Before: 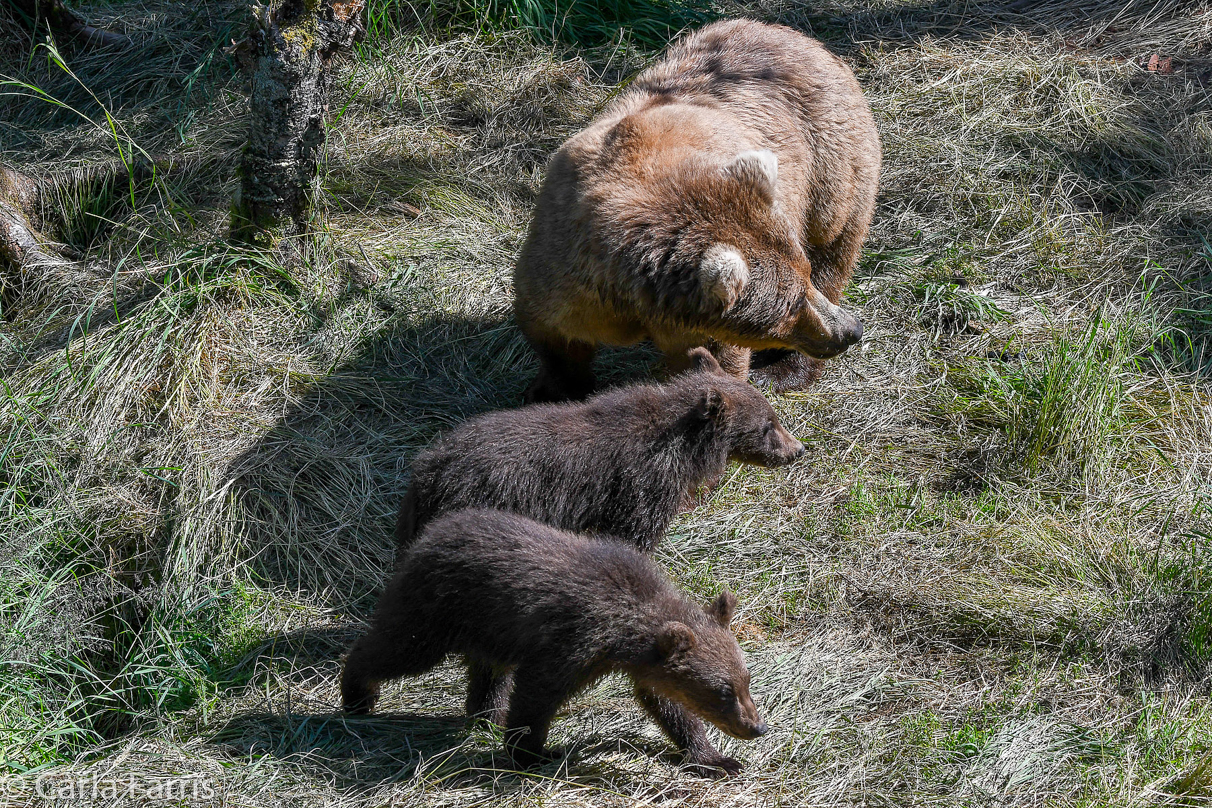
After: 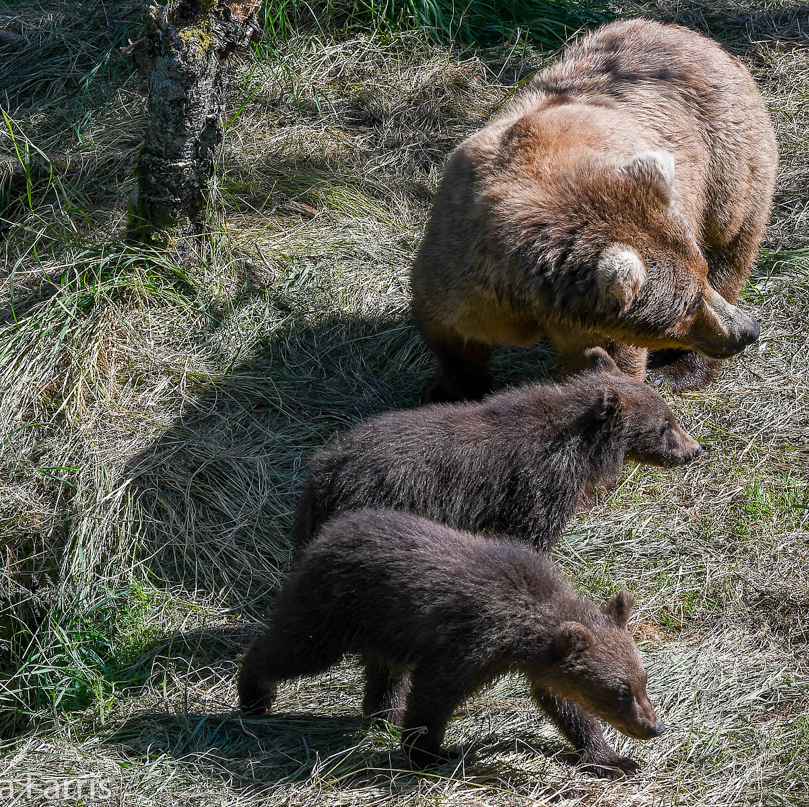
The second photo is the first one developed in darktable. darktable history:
crop and rotate: left 8.578%, right 24.627%
